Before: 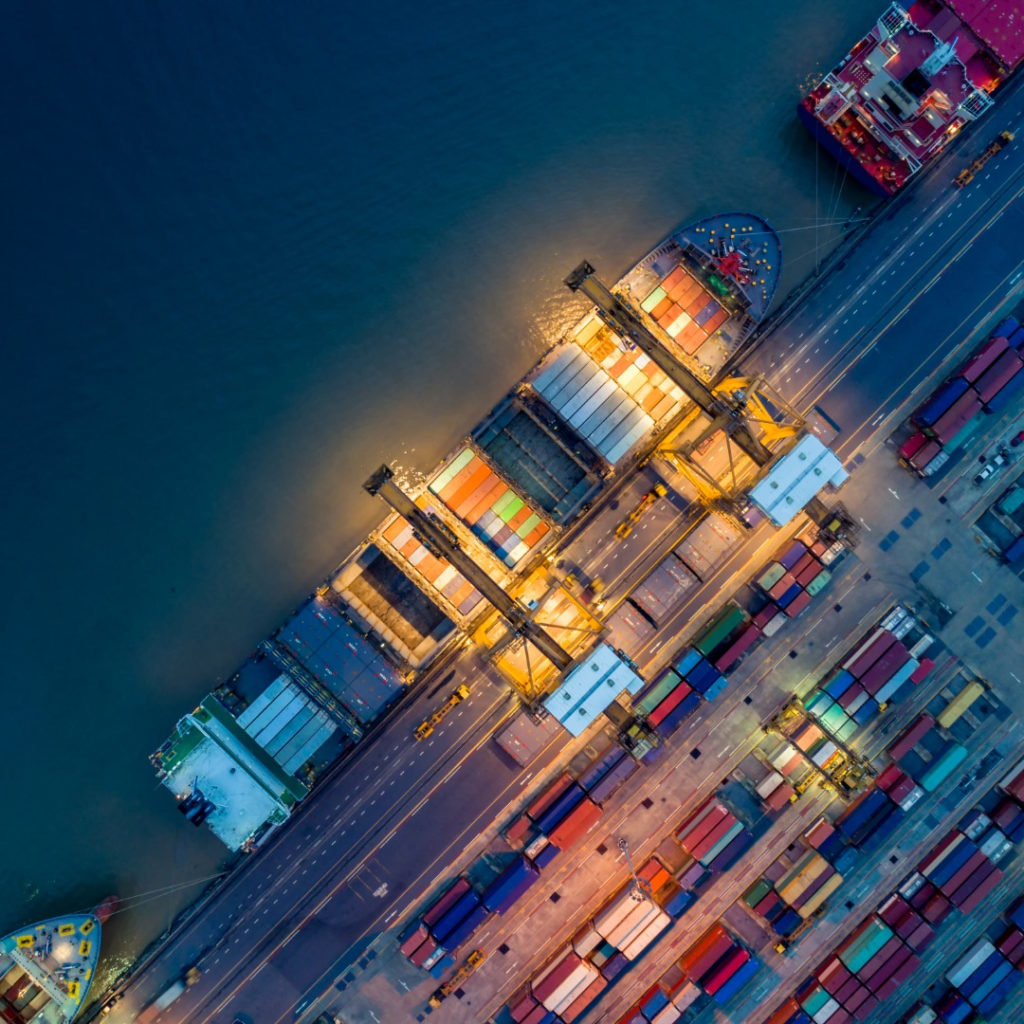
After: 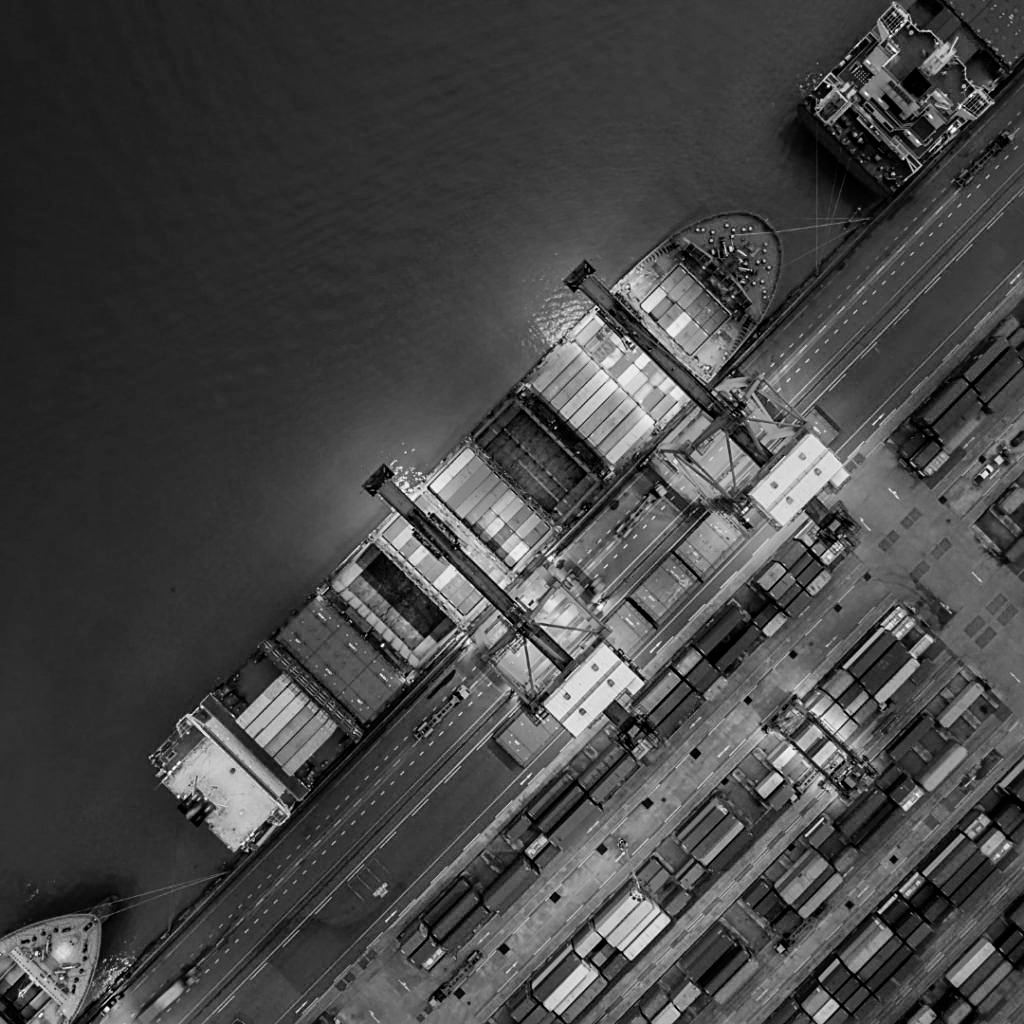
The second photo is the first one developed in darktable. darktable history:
filmic rgb: black relative exposure -8.04 EV, white relative exposure 3.01 EV, threshold 3 EV, hardness 5.35, contrast 1.242, enable highlight reconstruction true
sharpen: on, module defaults
color calibration: output gray [0.253, 0.26, 0.487, 0], illuminant as shot in camera, x 0.358, y 0.373, temperature 4628.91 K
